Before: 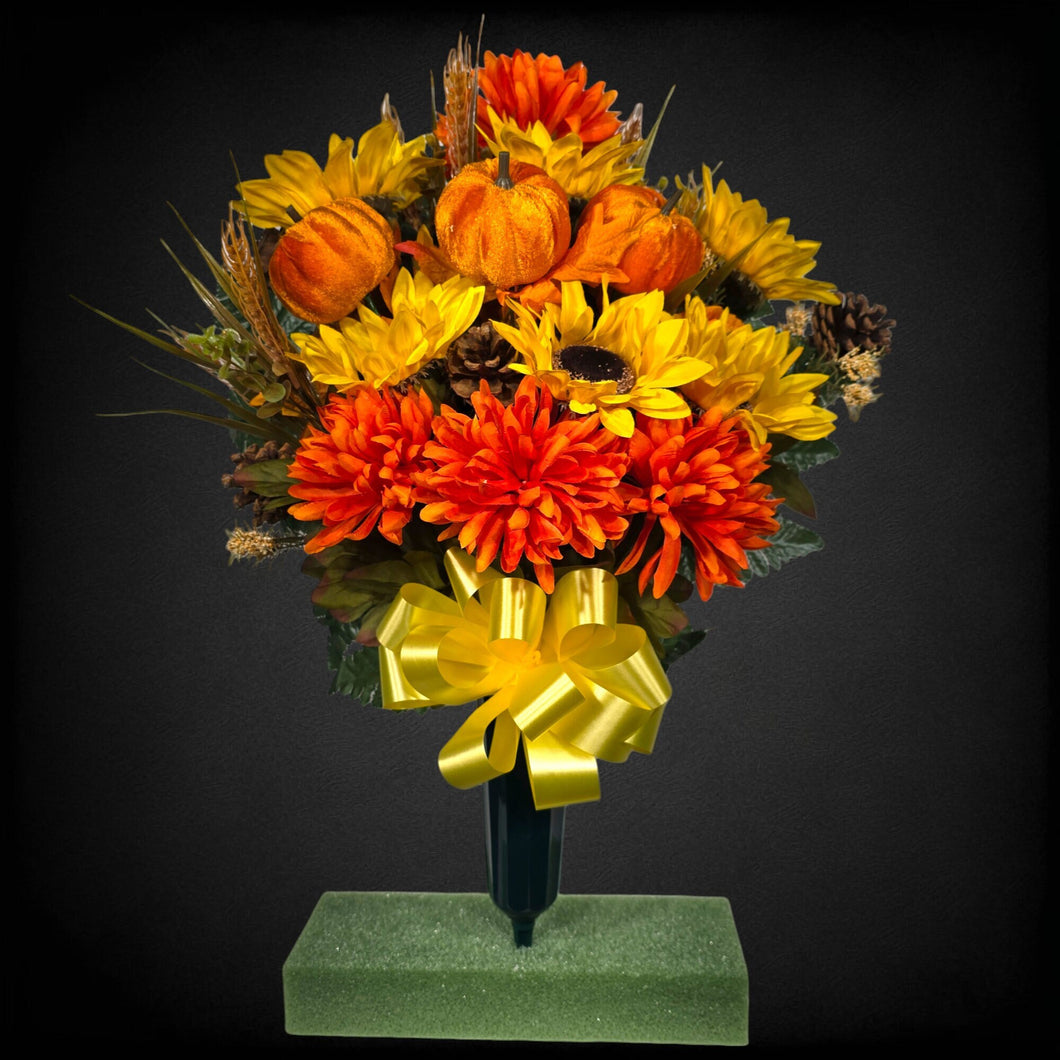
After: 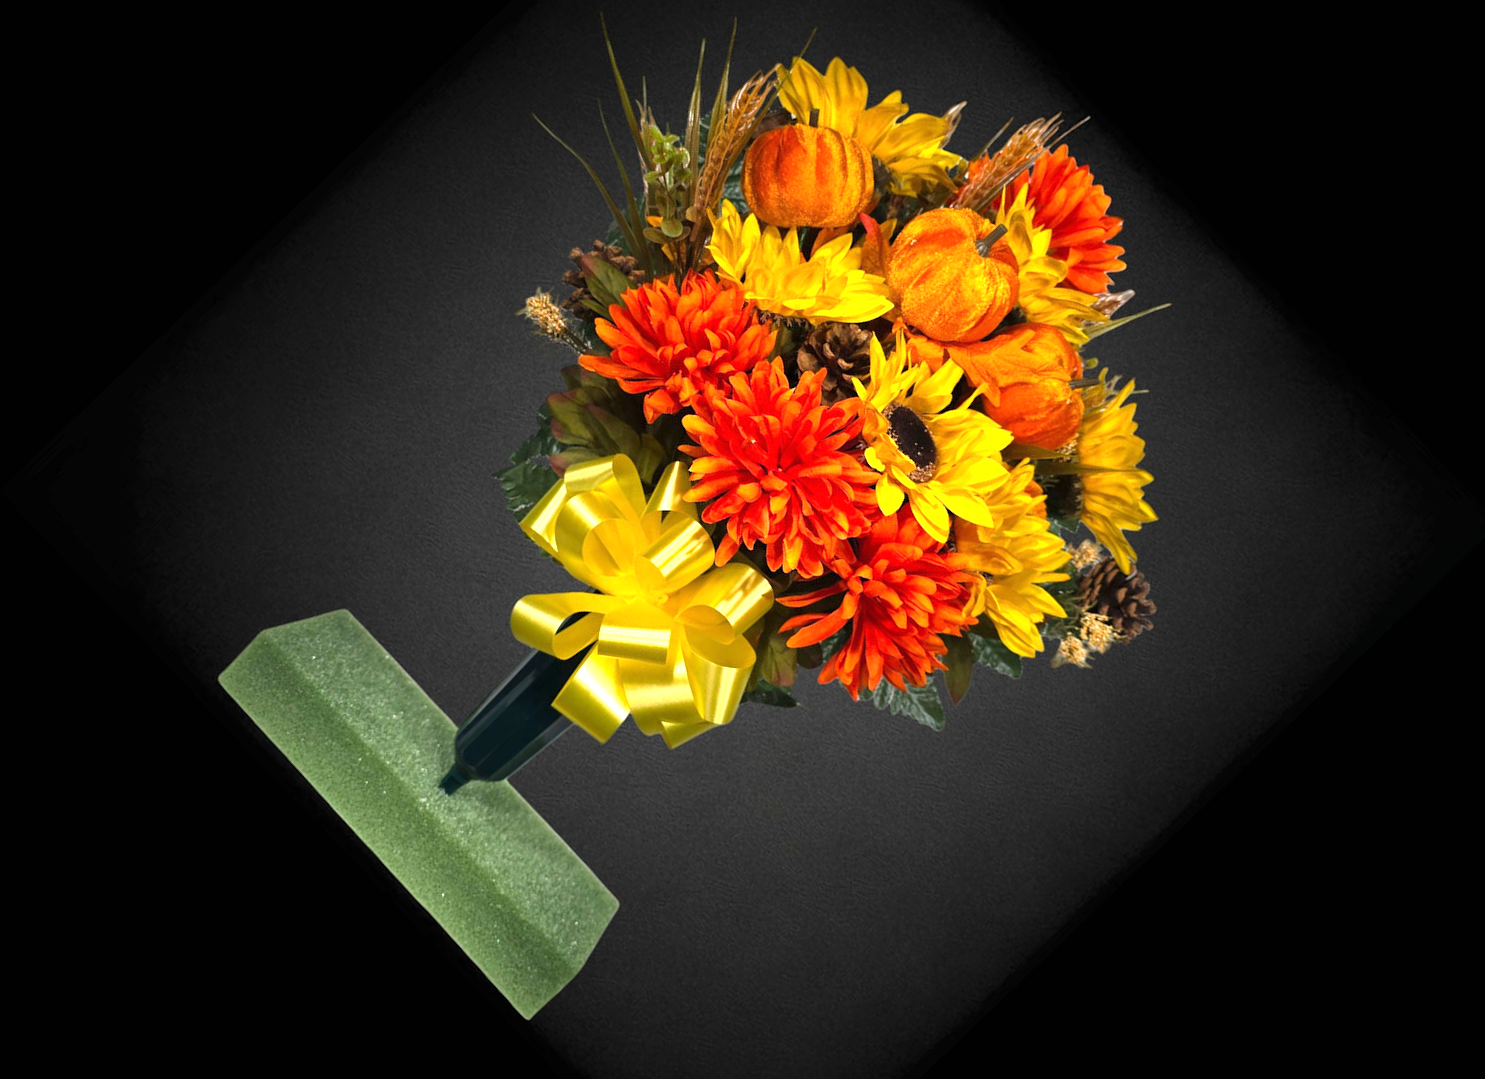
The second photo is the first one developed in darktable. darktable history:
exposure: black level correction 0, exposure 0.7 EV, compensate exposure bias true, compensate highlight preservation false
crop and rotate: angle -46.26°, top 16.234%, right 0.912%, bottom 11.704%
